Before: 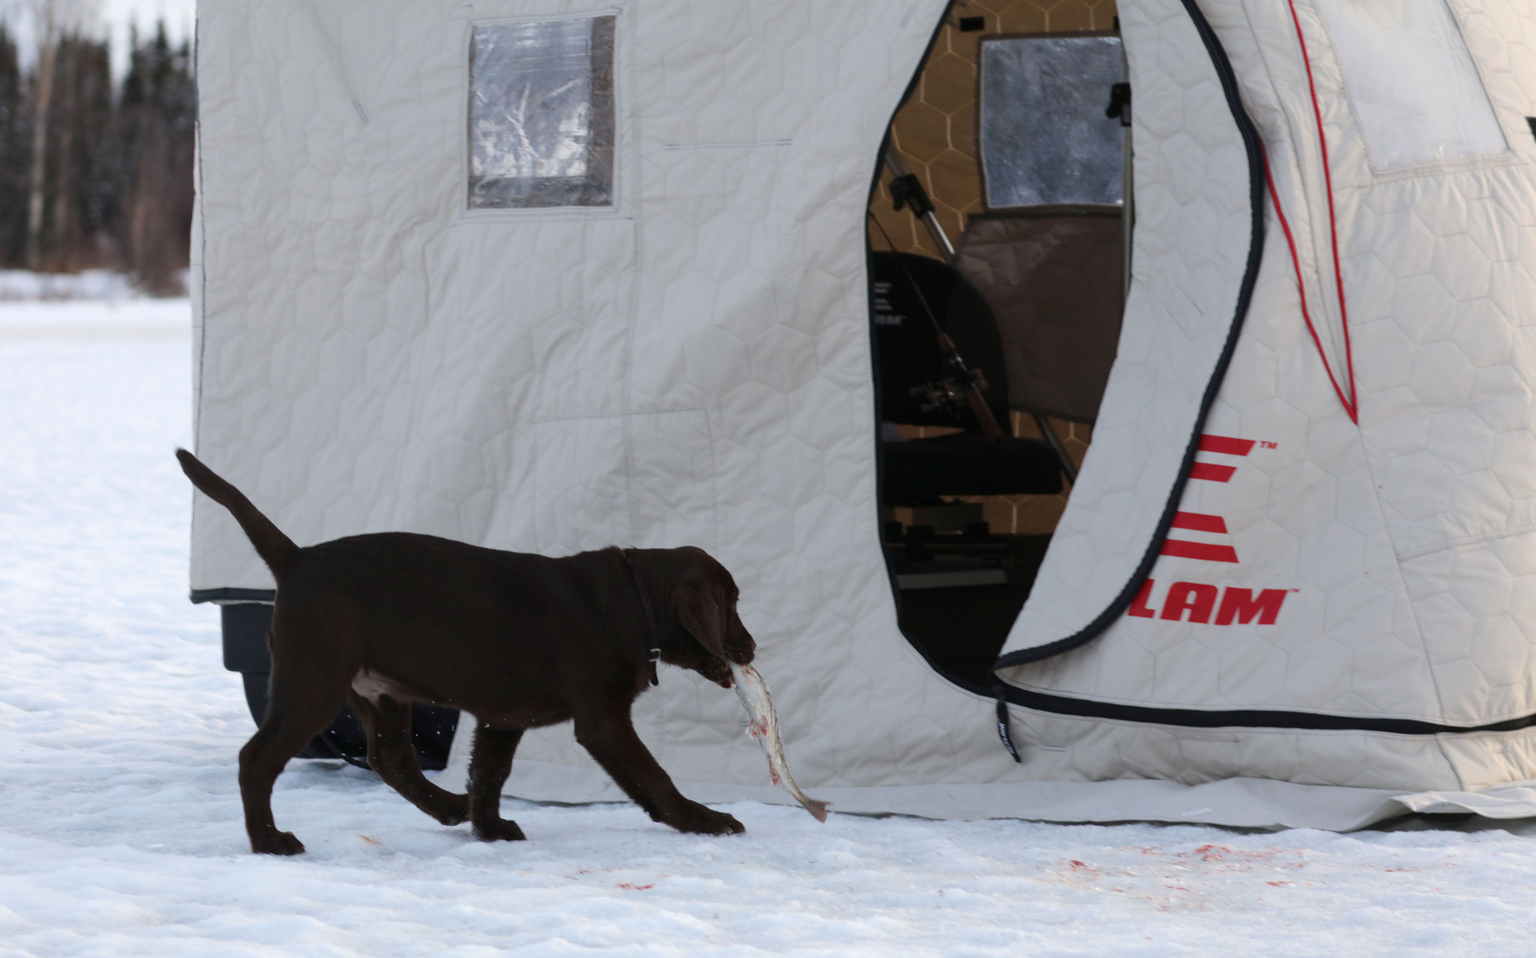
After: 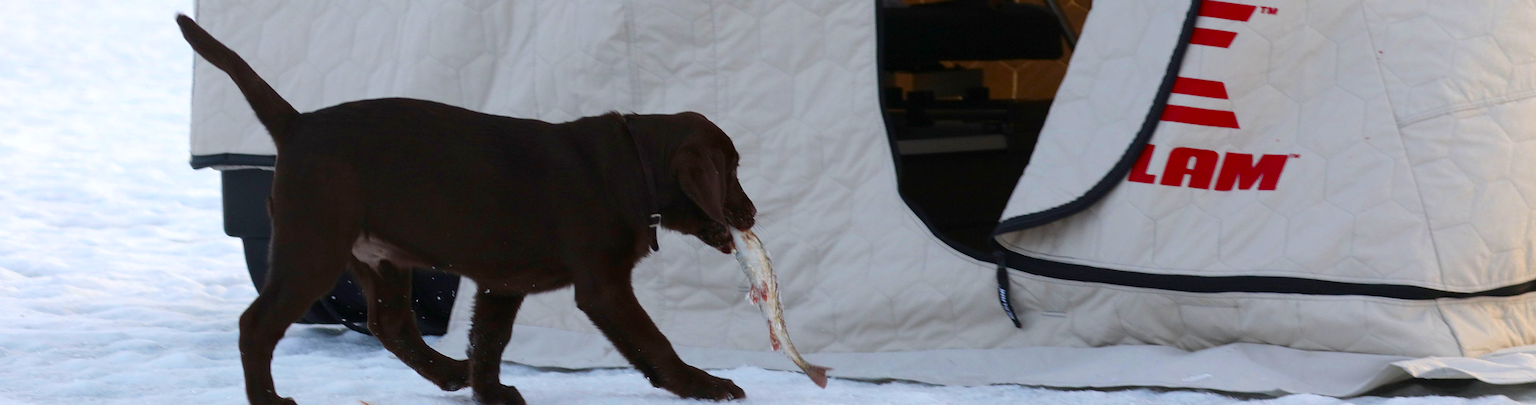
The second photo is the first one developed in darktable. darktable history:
exposure: exposure 0.469 EV, compensate exposure bias true, compensate highlight preservation false
contrast brightness saturation: brightness -0.027, saturation 0.364
crop: top 45.414%, bottom 12.203%
color zones: curves: ch0 [(0.11, 0.396) (0.195, 0.36) (0.25, 0.5) (0.303, 0.412) (0.357, 0.544) (0.75, 0.5) (0.967, 0.328)]; ch1 [(0, 0.468) (0.112, 0.512) (0.202, 0.6) (0.25, 0.5) (0.307, 0.352) (0.357, 0.544) (0.75, 0.5) (0.963, 0.524)]
sharpen: on, module defaults
